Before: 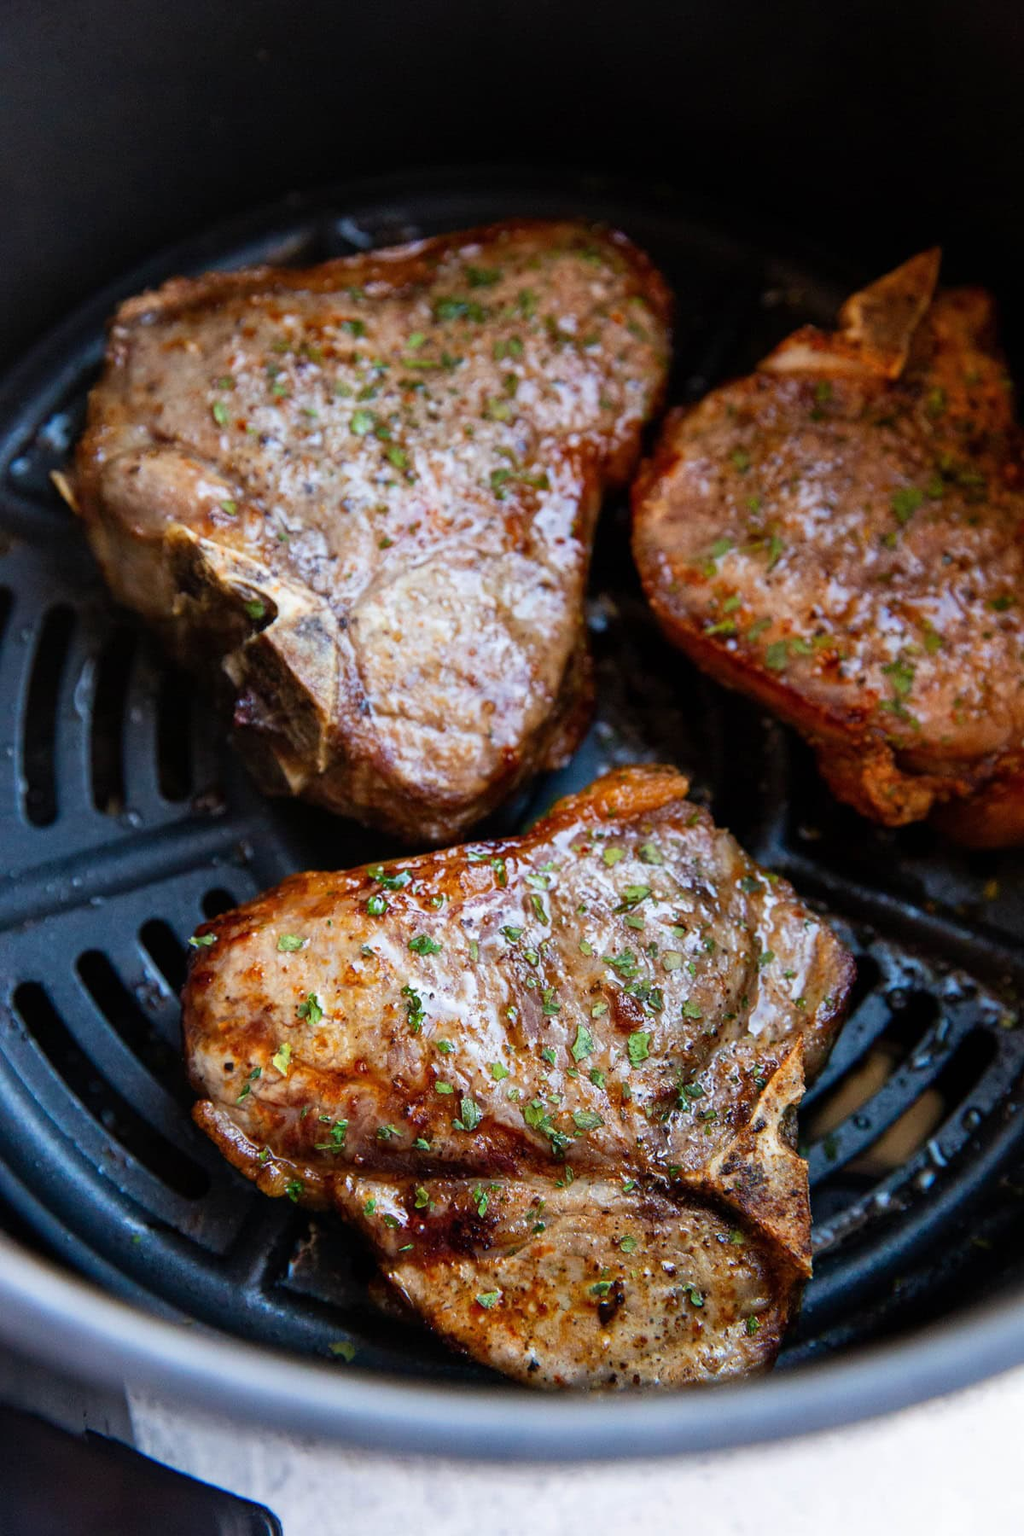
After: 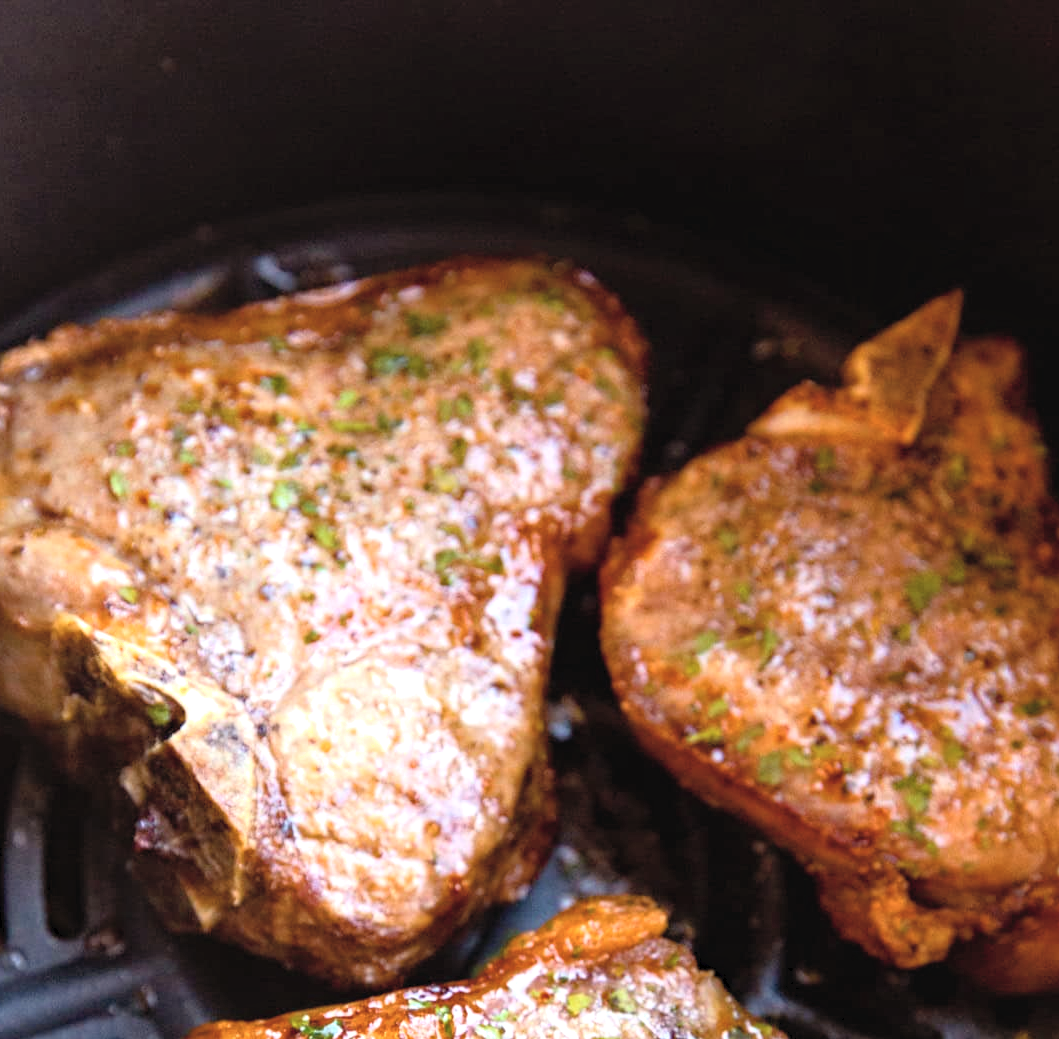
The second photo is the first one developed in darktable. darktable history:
exposure: black level correction 0, exposure 0.695 EV, compensate exposure bias true, compensate highlight preservation false
shadows and highlights: shadows -0.595, highlights 39.76
haze removal: compatibility mode true, adaptive false
color balance rgb: power › chroma 1.527%, power › hue 25.56°, highlights gain › chroma 1.59%, highlights gain › hue 56.48°, shadows fall-off 102.377%, perceptual saturation grading › global saturation 18.056%, mask middle-gray fulcrum 22.957%
contrast brightness saturation: brightness 0.128
color correction: highlights b* -0.028, saturation 0.837
crop and rotate: left 11.681%, bottom 42.266%
tone curve: curves: ch0 [(0, 0) (0.003, 0.032) (0.011, 0.034) (0.025, 0.039) (0.044, 0.055) (0.069, 0.078) (0.1, 0.111) (0.136, 0.147) (0.177, 0.191) (0.224, 0.238) (0.277, 0.291) (0.335, 0.35) (0.399, 0.41) (0.468, 0.48) (0.543, 0.547) (0.623, 0.621) (0.709, 0.699) (0.801, 0.789) (0.898, 0.884) (1, 1)], preserve colors none
